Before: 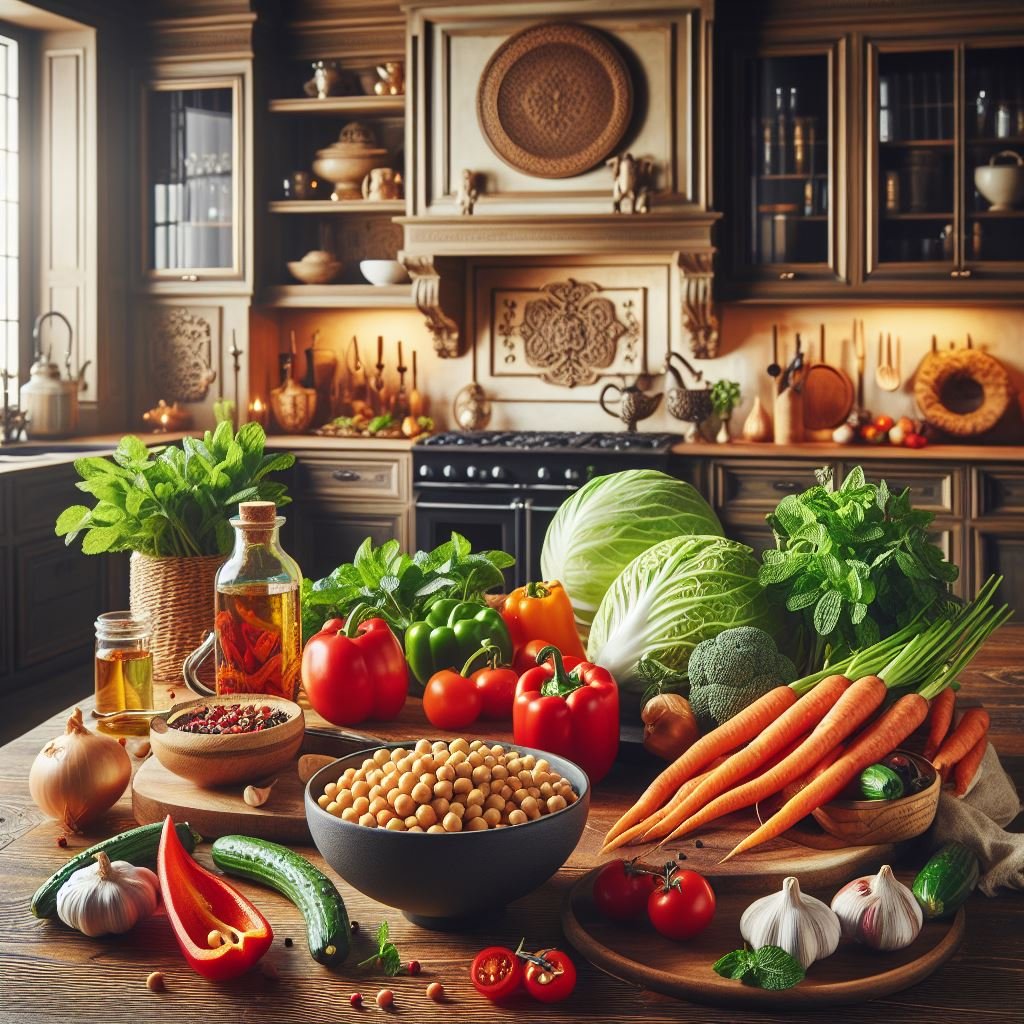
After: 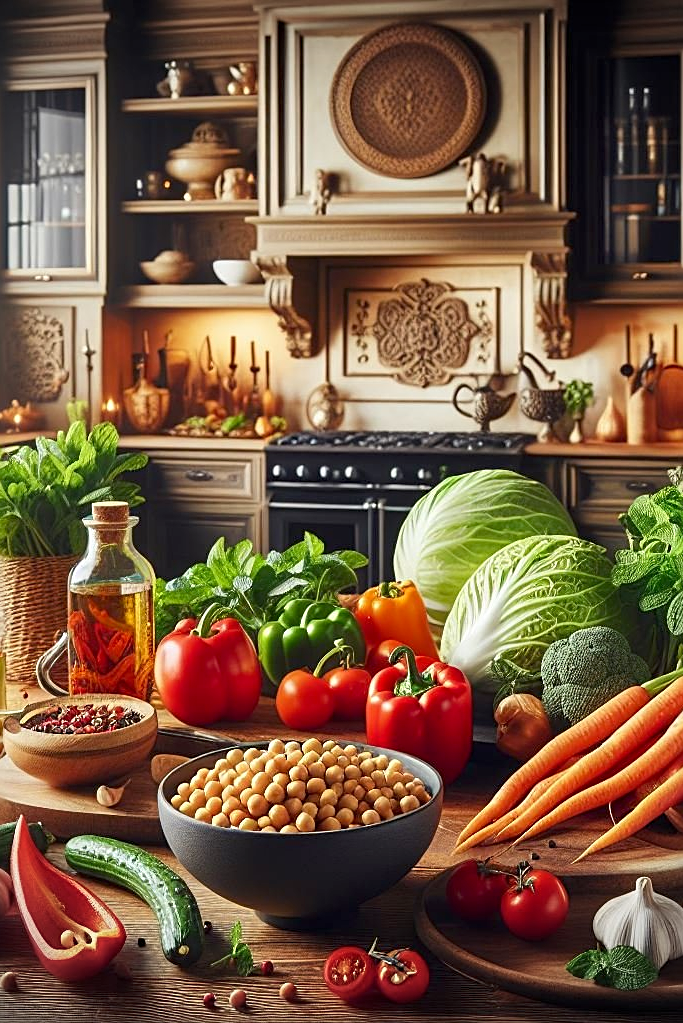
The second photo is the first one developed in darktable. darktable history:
crop and rotate: left 14.425%, right 18.865%
sharpen: on, module defaults
exposure: black level correction 0.005, exposure 0.015 EV, compensate highlight preservation false
vignetting: fall-off radius 61.12%, saturation -0.653, unbound false
